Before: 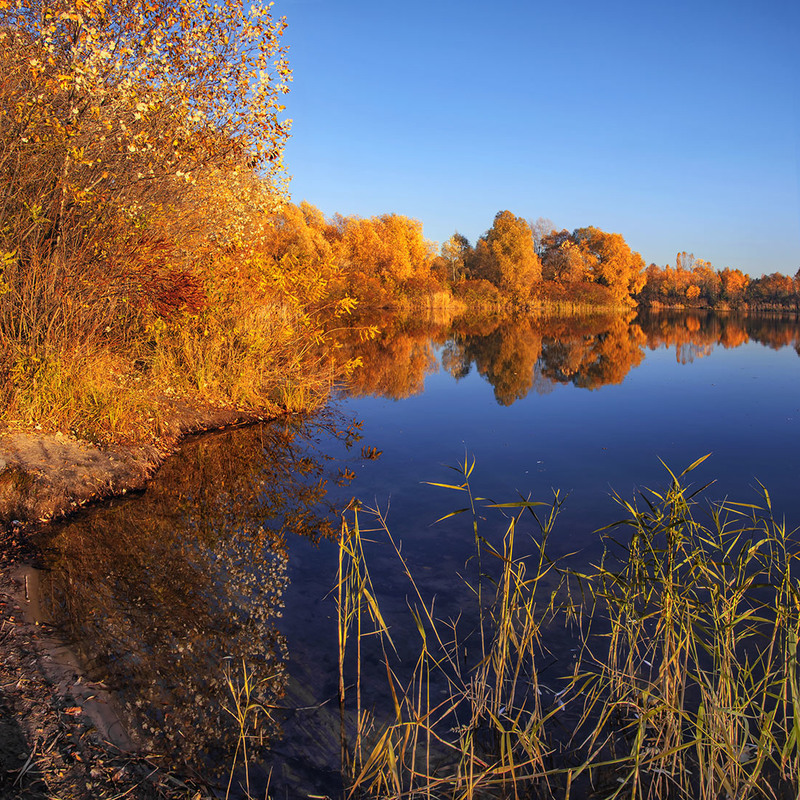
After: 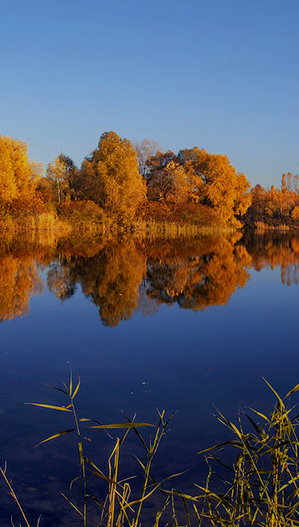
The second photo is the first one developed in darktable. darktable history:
crop and rotate: left 49.553%, top 10.109%, right 13.065%, bottom 23.963%
exposure: black level correction 0.009, exposure -0.633 EV, compensate highlight preservation false
